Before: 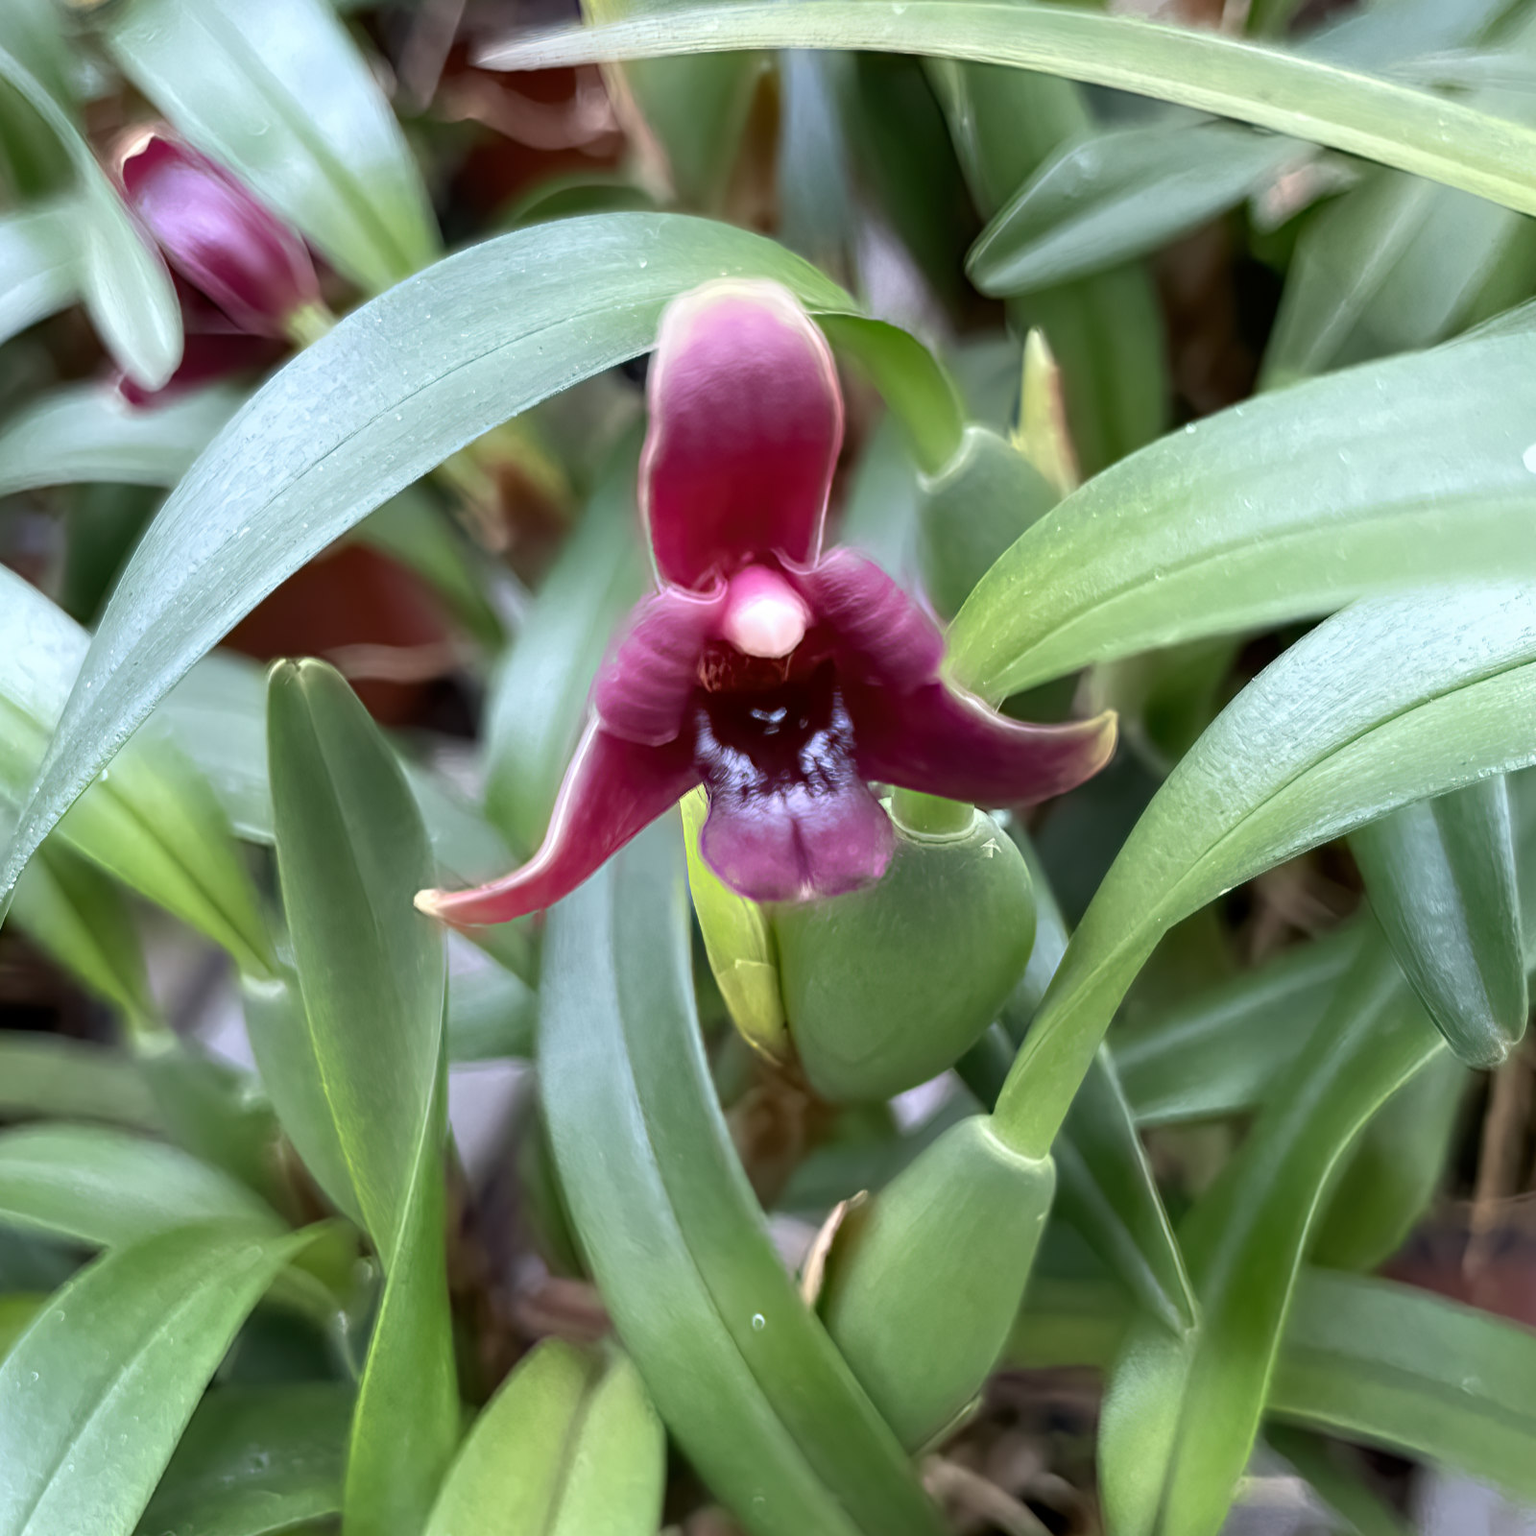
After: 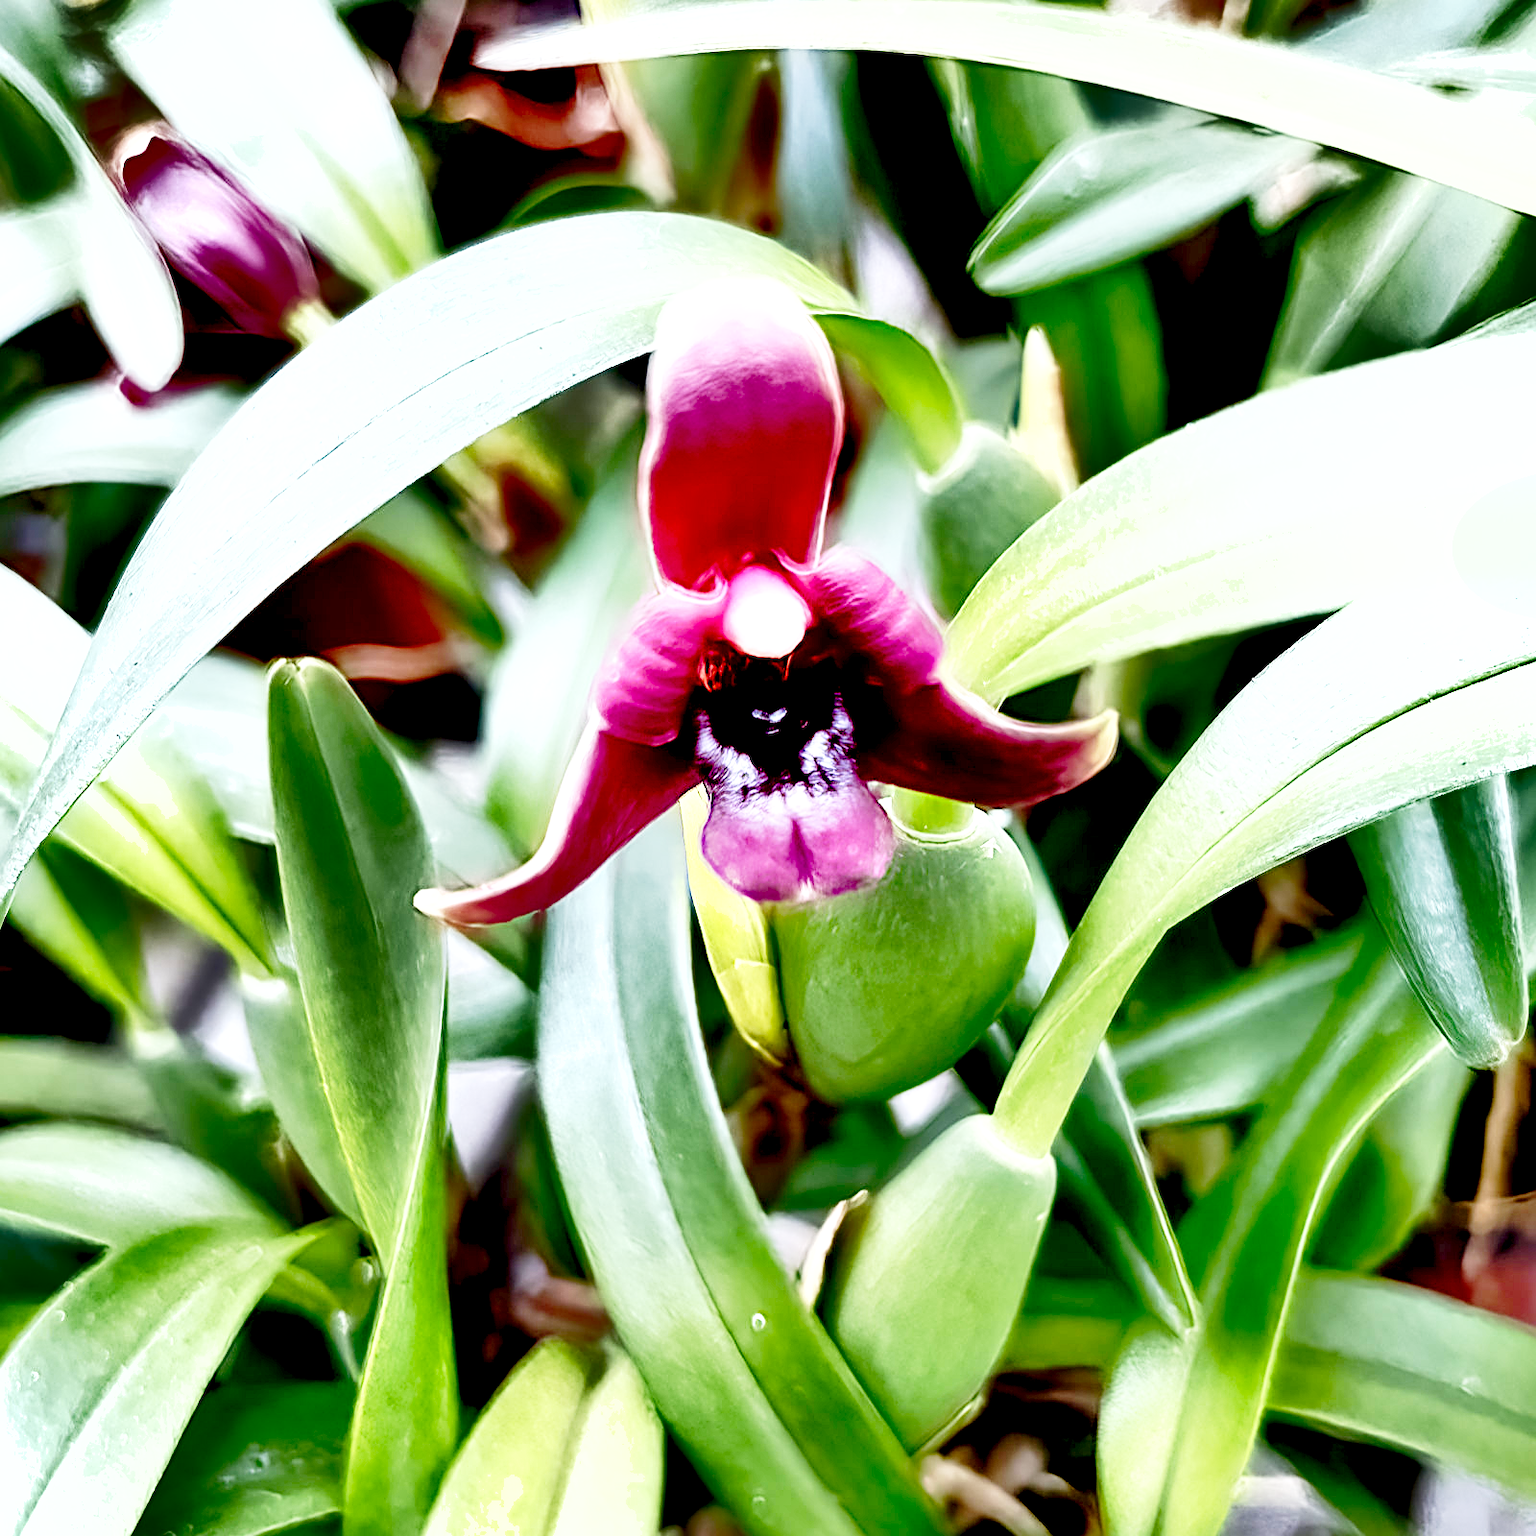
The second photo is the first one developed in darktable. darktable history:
sharpen: on, module defaults
base curve: curves: ch0 [(0, 0) (0.028, 0.03) (0.121, 0.232) (0.46, 0.748) (0.859, 0.968) (1, 1)], preserve colors none
exposure: black level correction 0.035, exposure 0.907 EV, compensate highlight preservation false
shadows and highlights: shadows 20.86, highlights -82.53, soften with gaussian
